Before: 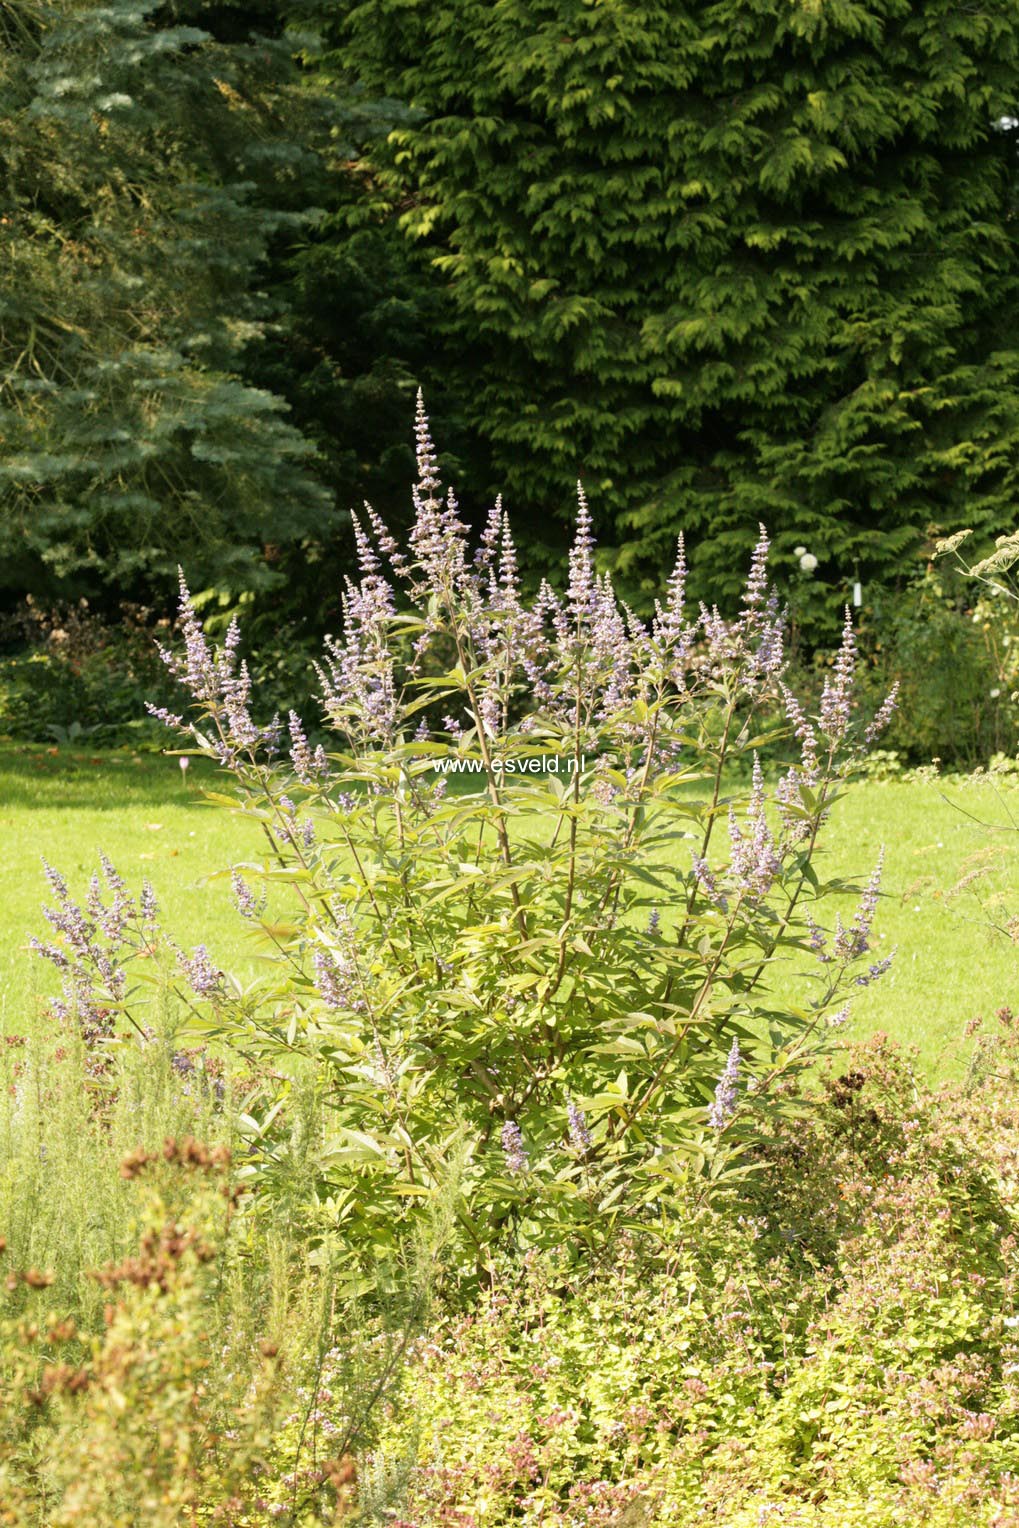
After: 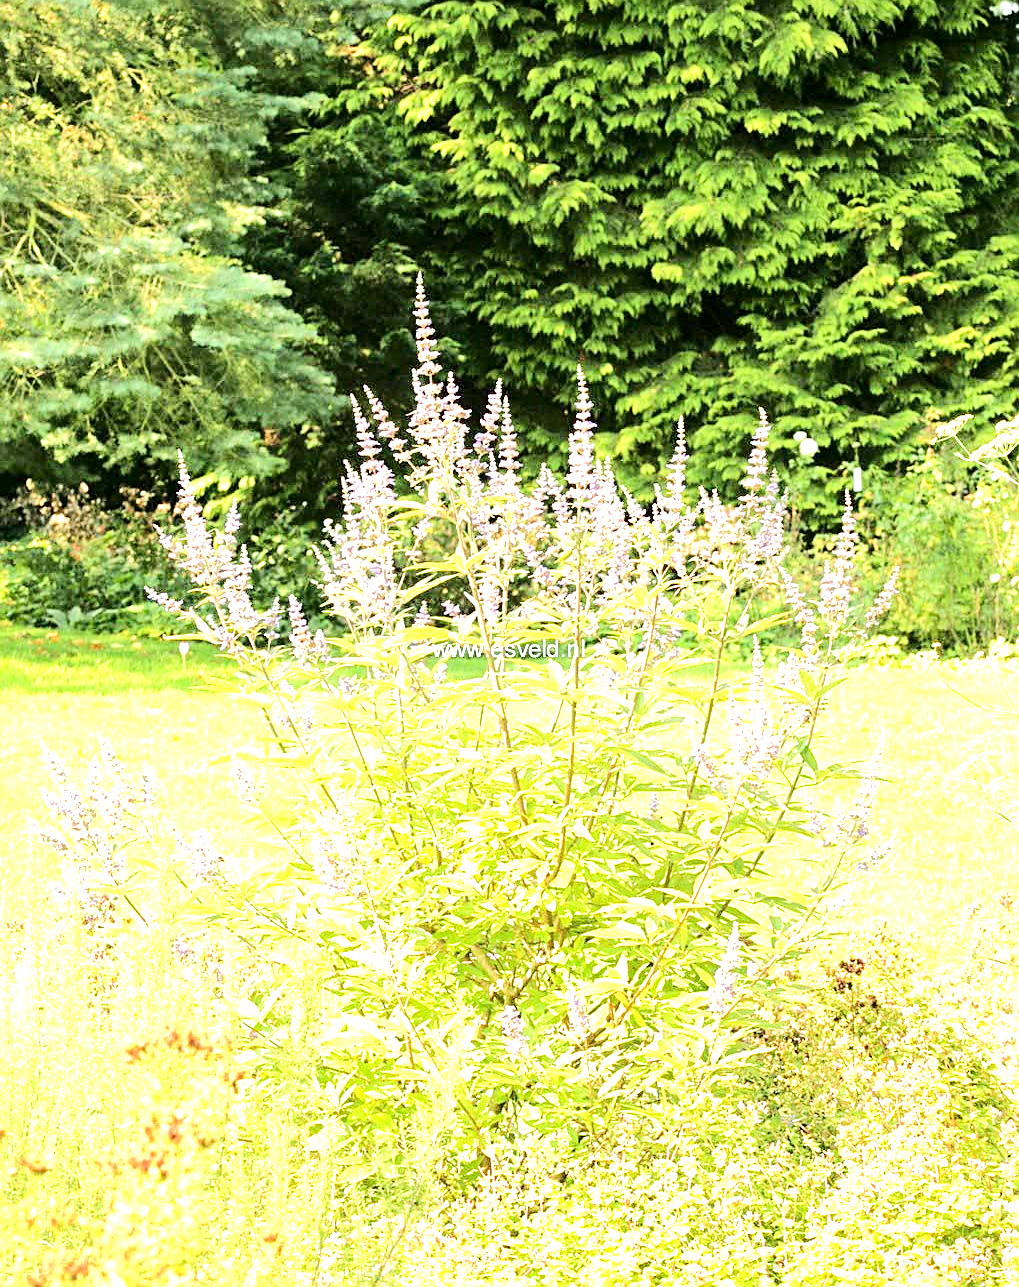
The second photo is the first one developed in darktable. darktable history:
crop: top 7.589%, bottom 8.118%
exposure: black level correction 0.001, exposure 1.728 EV, compensate highlight preservation false
sharpen: on, module defaults
local contrast: mode bilateral grid, contrast 20, coarseness 50, detail 119%, midtone range 0.2
tone equalizer: -7 EV 0.157 EV, -6 EV 0.614 EV, -5 EV 1.14 EV, -4 EV 1.31 EV, -3 EV 1.13 EV, -2 EV 0.6 EV, -1 EV 0.15 EV, edges refinement/feathering 500, mask exposure compensation -1.57 EV, preserve details no
